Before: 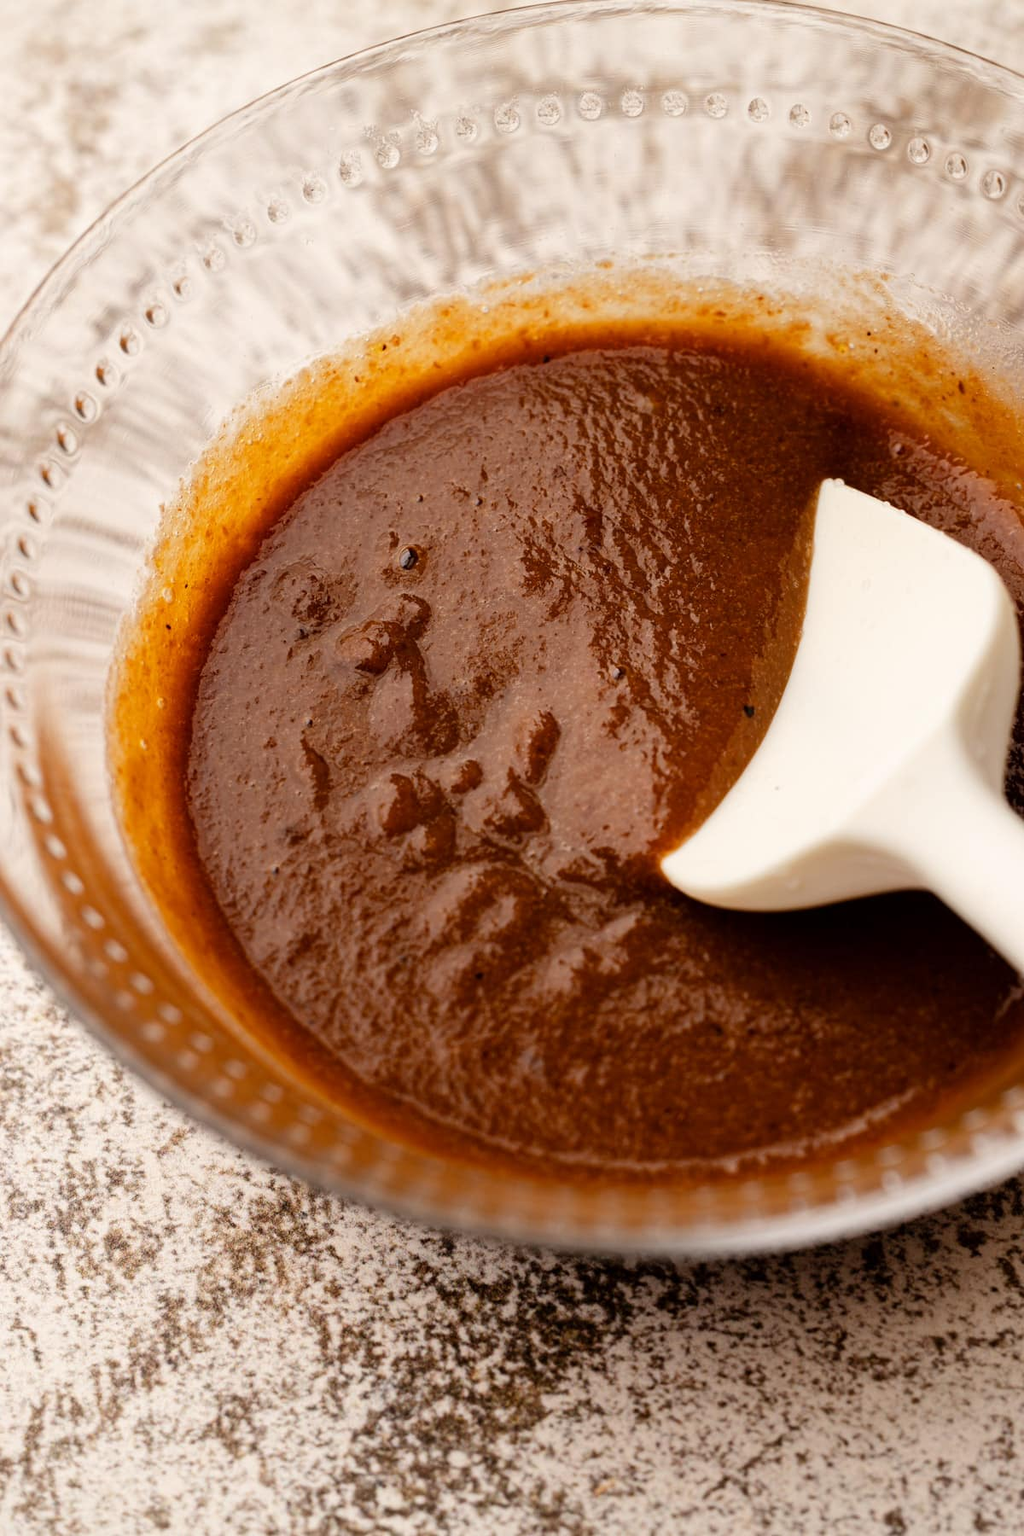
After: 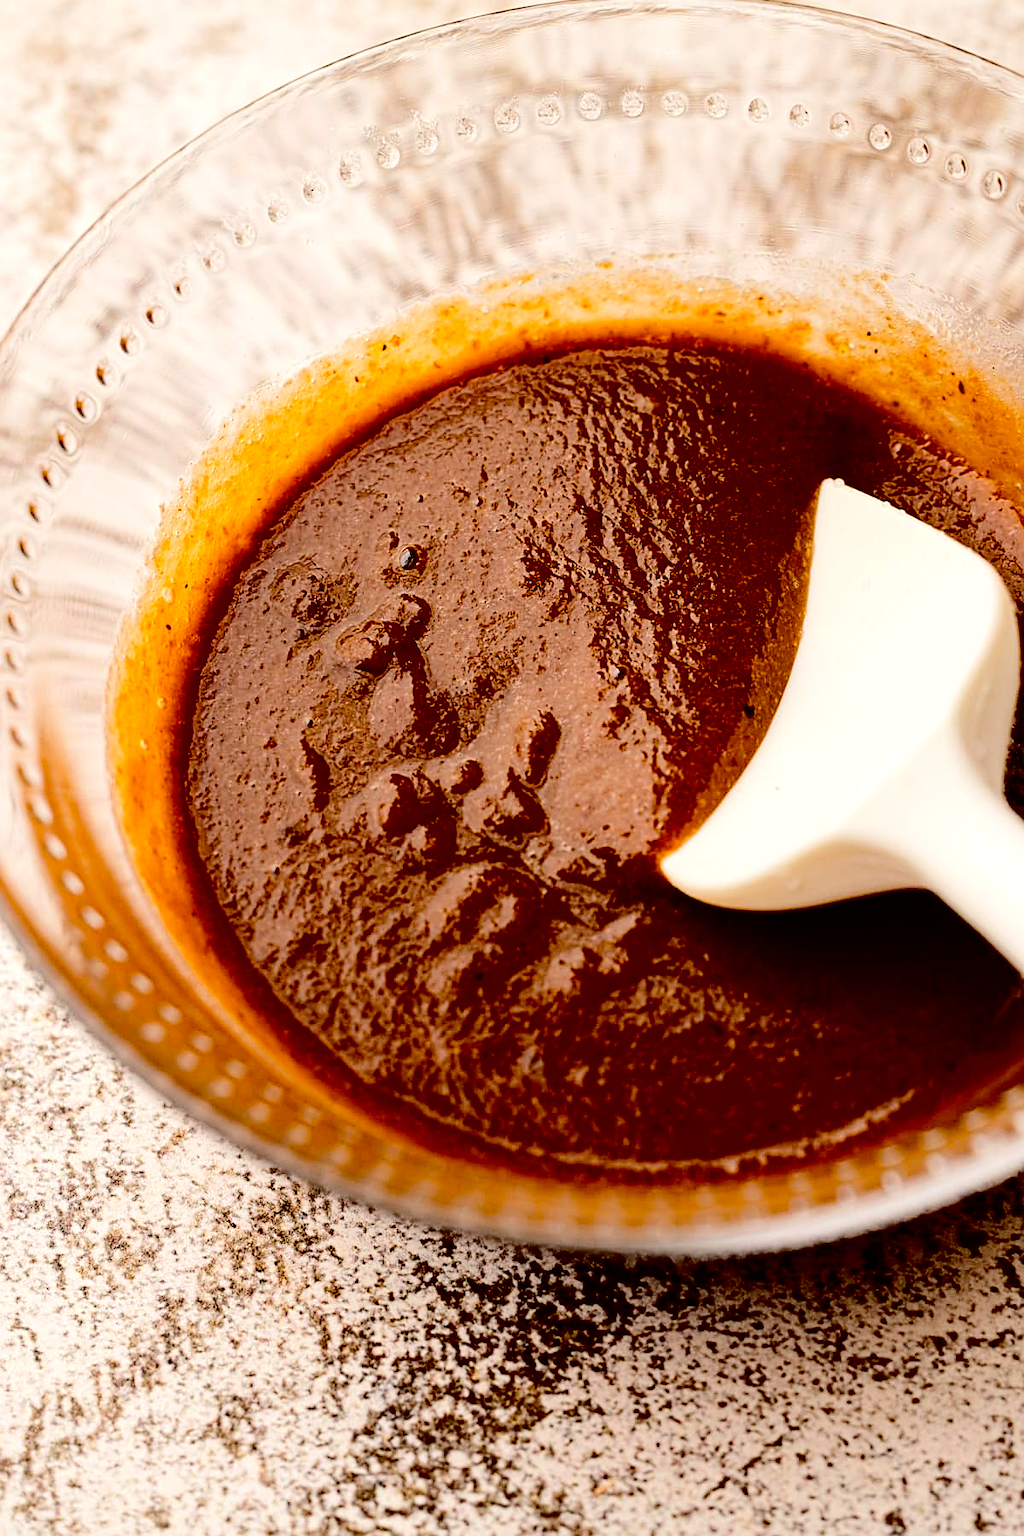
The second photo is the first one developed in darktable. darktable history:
exposure: black level correction 0.025, exposure 0.184 EV, compensate highlight preservation false
sharpen: on, module defaults
tone curve: curves: ch0 [(0, 0) (0.003, 0.002) (0.011, 0.007) (0.025, 0.014) (0.044, 0.023) (0.069, 0.033) (0.1, 0.052) (0.136, 0.081) (0.177, 0.134) (0.224, 0.205) (0.277, 0.296) (0.335, 0.401) (0.399, 0.501) (0.468, 0.589) (0.543, 0.658) (0.623, 0.738) (0.709, 0.804) (0.801, 0.871) (0.898, 0.93) (1, 1)], color space Lab, independent channels, preserve colors none
haze removal: strength 0.298, distance 0.244, compatibility mode true, adaptive false
